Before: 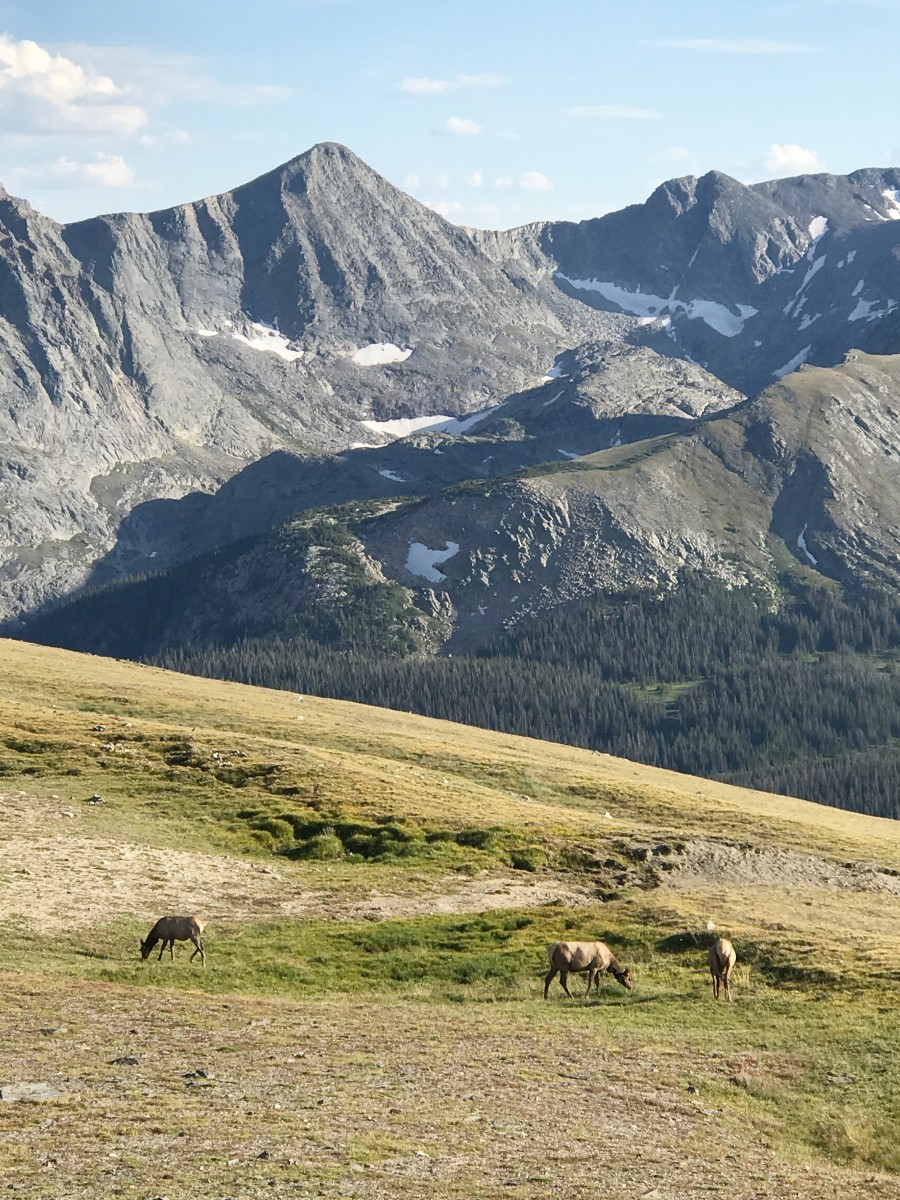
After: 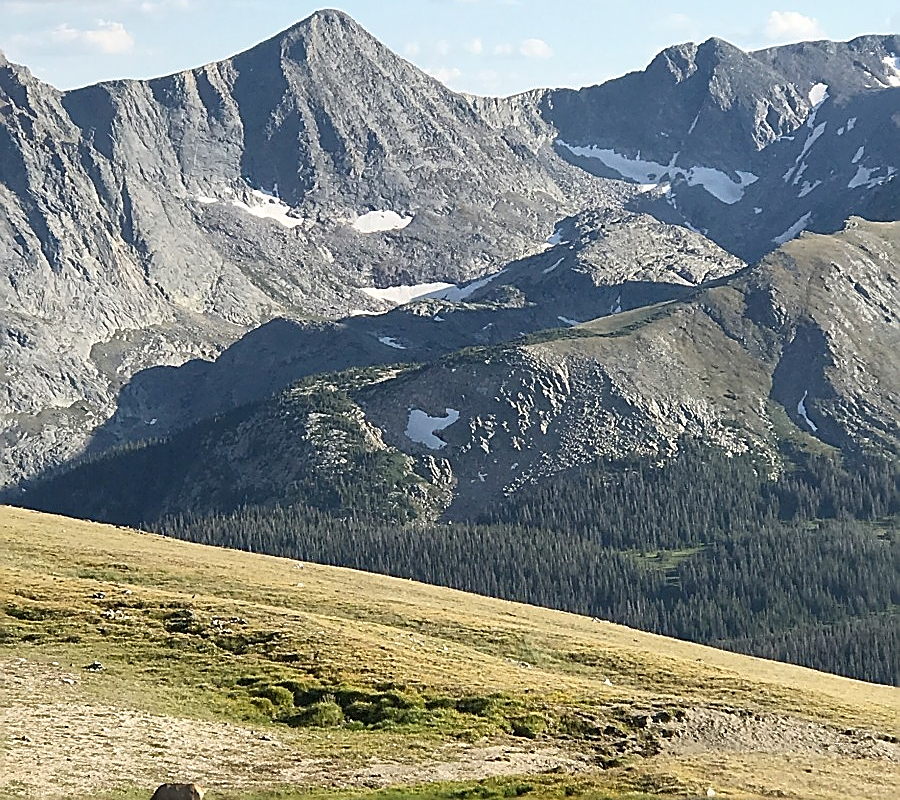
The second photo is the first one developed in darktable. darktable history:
crop: top 11.166%, bottom 22.168%
sharpen: radius 1.685, amount 1.294
